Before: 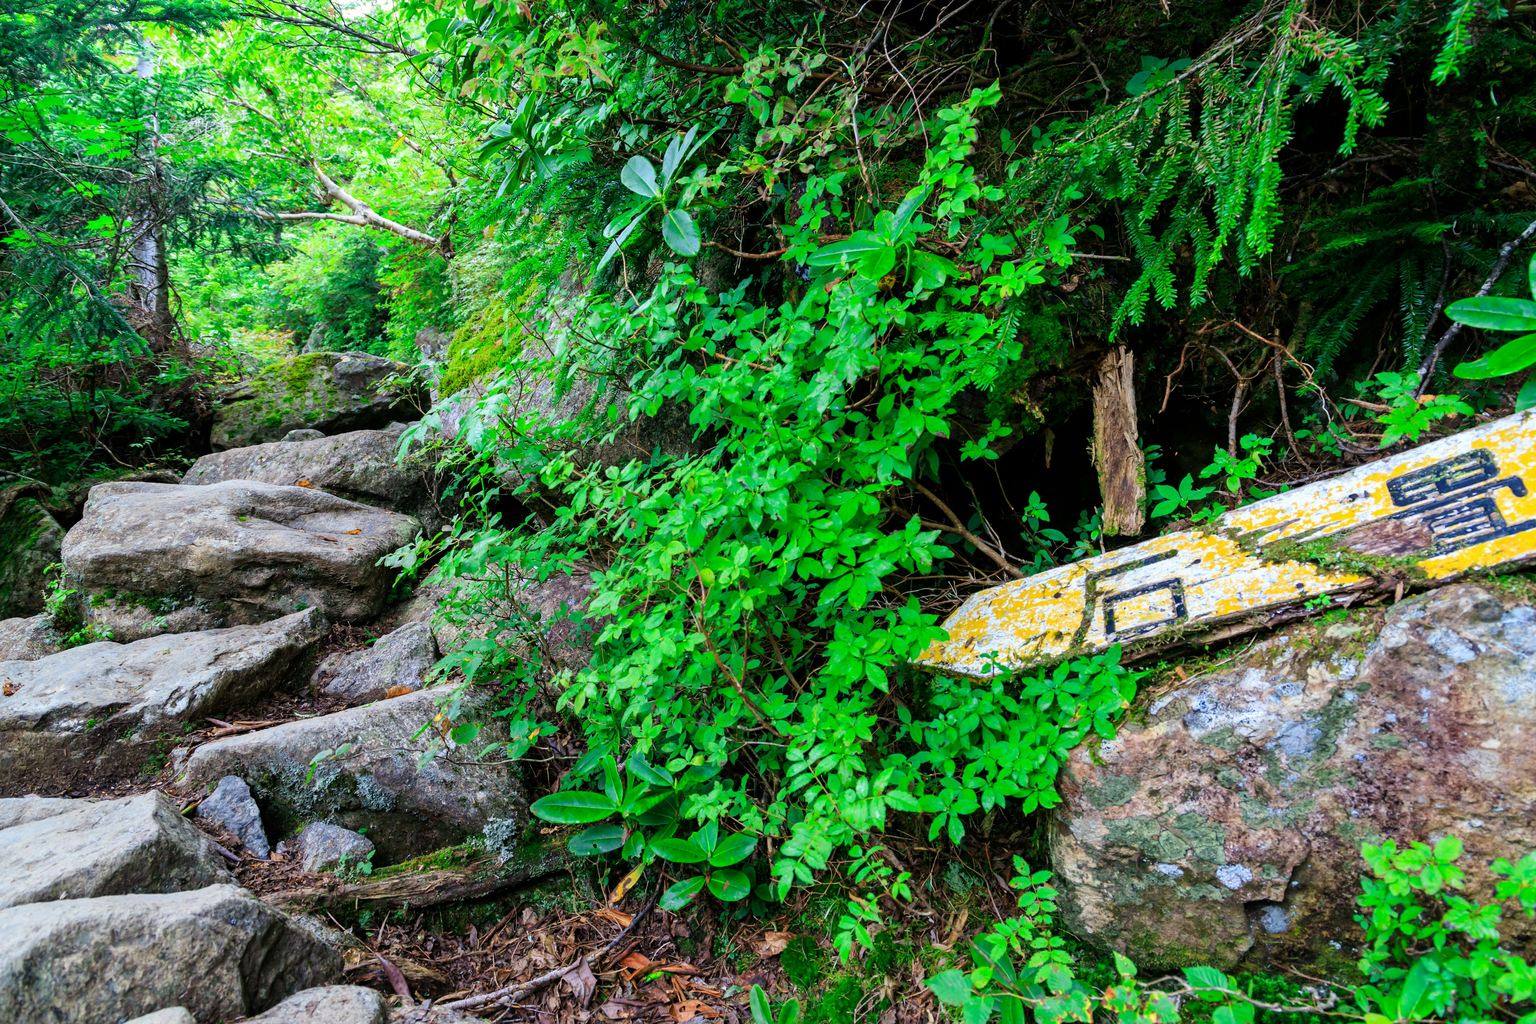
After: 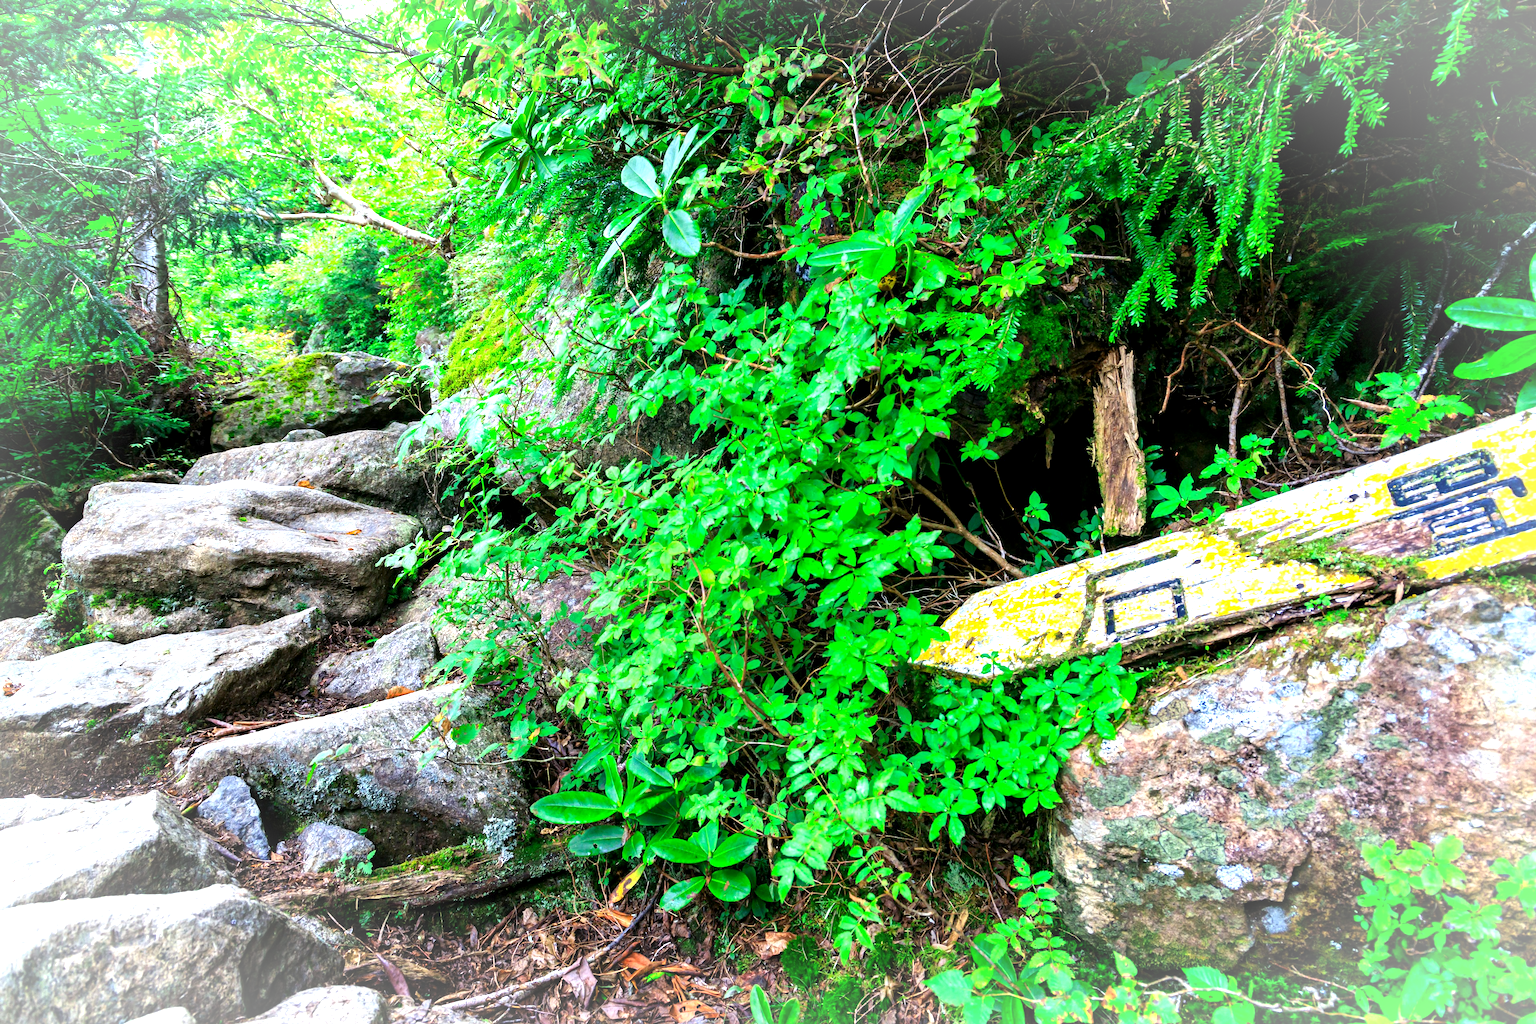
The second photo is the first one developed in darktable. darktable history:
vignetting: fall-off radius 59.91%, brightness 0.316, saturation 0.002, automatic ratio true, dithering 8-bit output
exposure: black level correction 0.001, exposure 0.964 EV, compensate highlight preservation false
